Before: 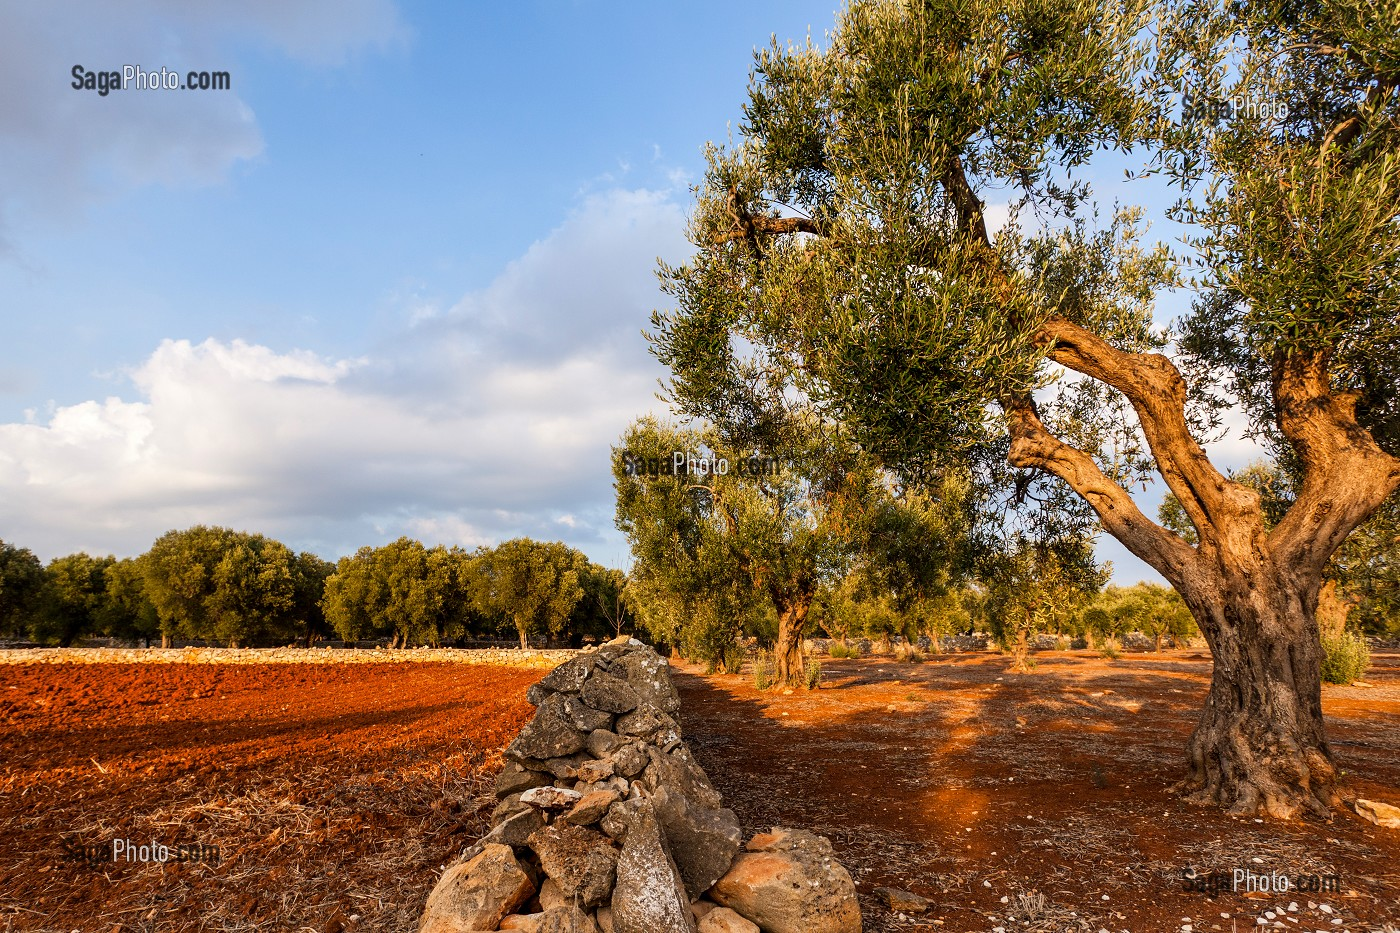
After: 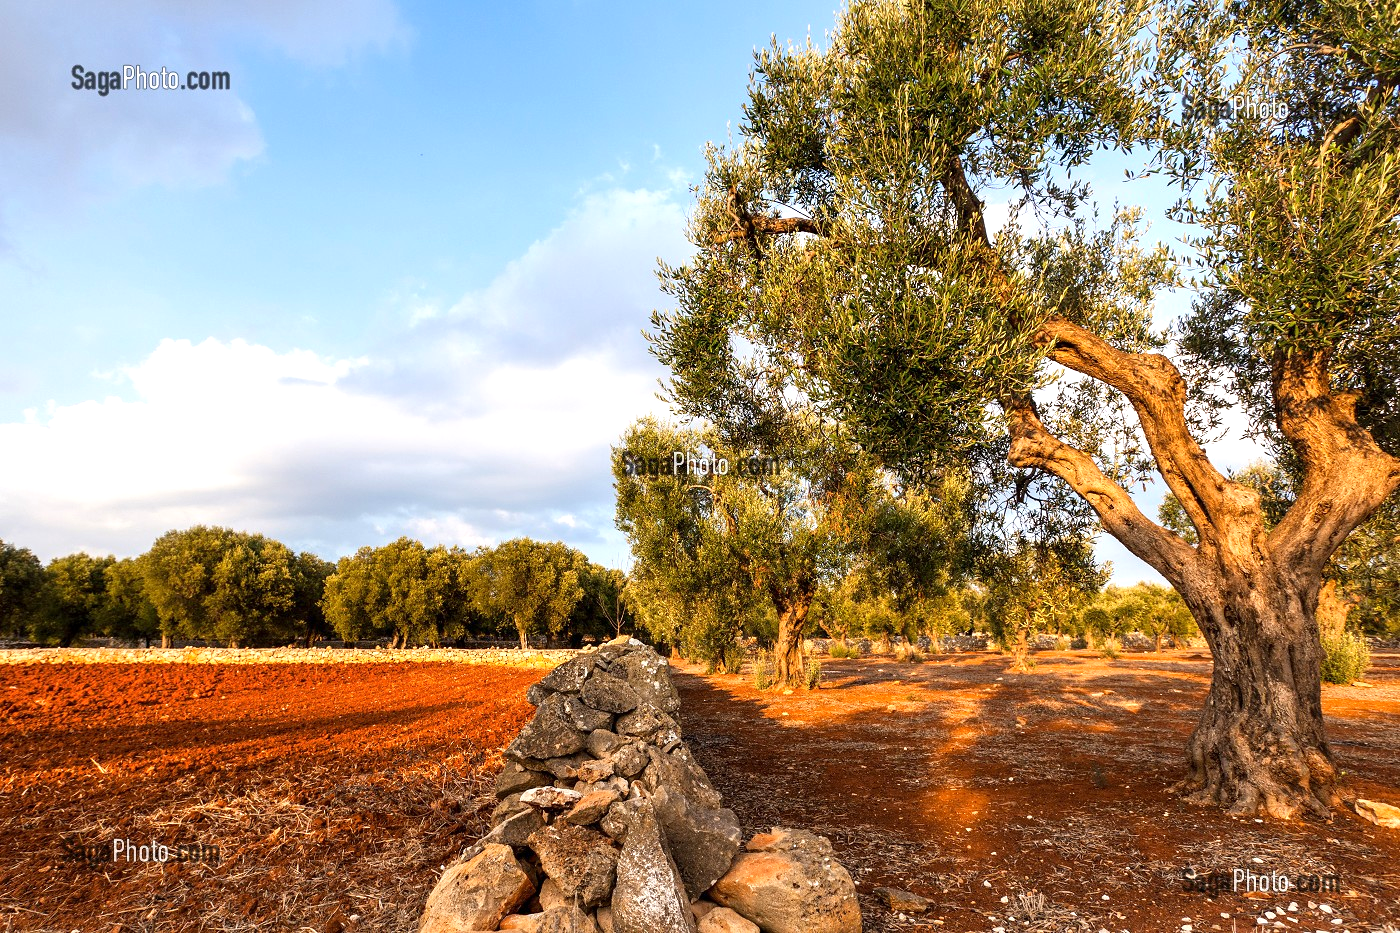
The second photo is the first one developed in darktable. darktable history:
exposure: exposure 0.565 EV, compensate exposure bias true, compensate highlight preservation false
